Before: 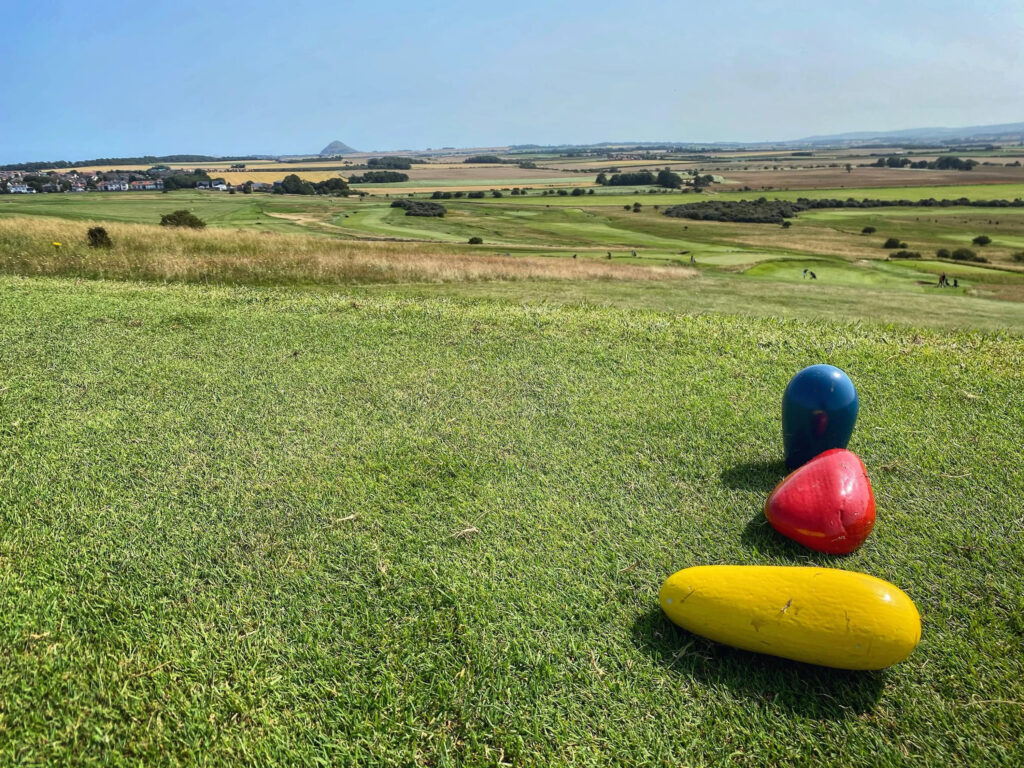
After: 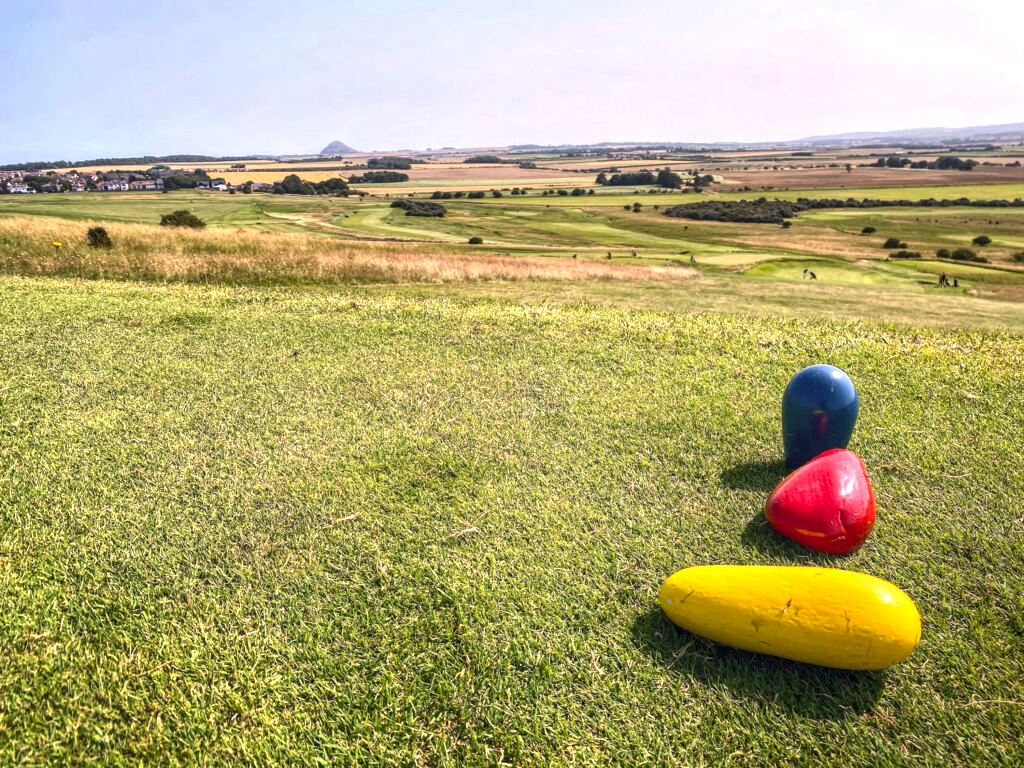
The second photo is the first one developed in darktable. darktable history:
exposure: black level correction 0, exposure 0.896 EV, compensate highlight preservation false
local contrast: on, module defaults
tone equalizer: -8 EV 0.287 EV, -7 EV 0.451 EV, -6 EV 0.423 EV, -5 EV 0.268 EV, -3 EV -0.274 EV, -2 EV -0.424 EV, -1 EV -0.391 EV, +0 EV -0.231 EV
color correction: highlights a* 14.59, highlights b* 4.81
